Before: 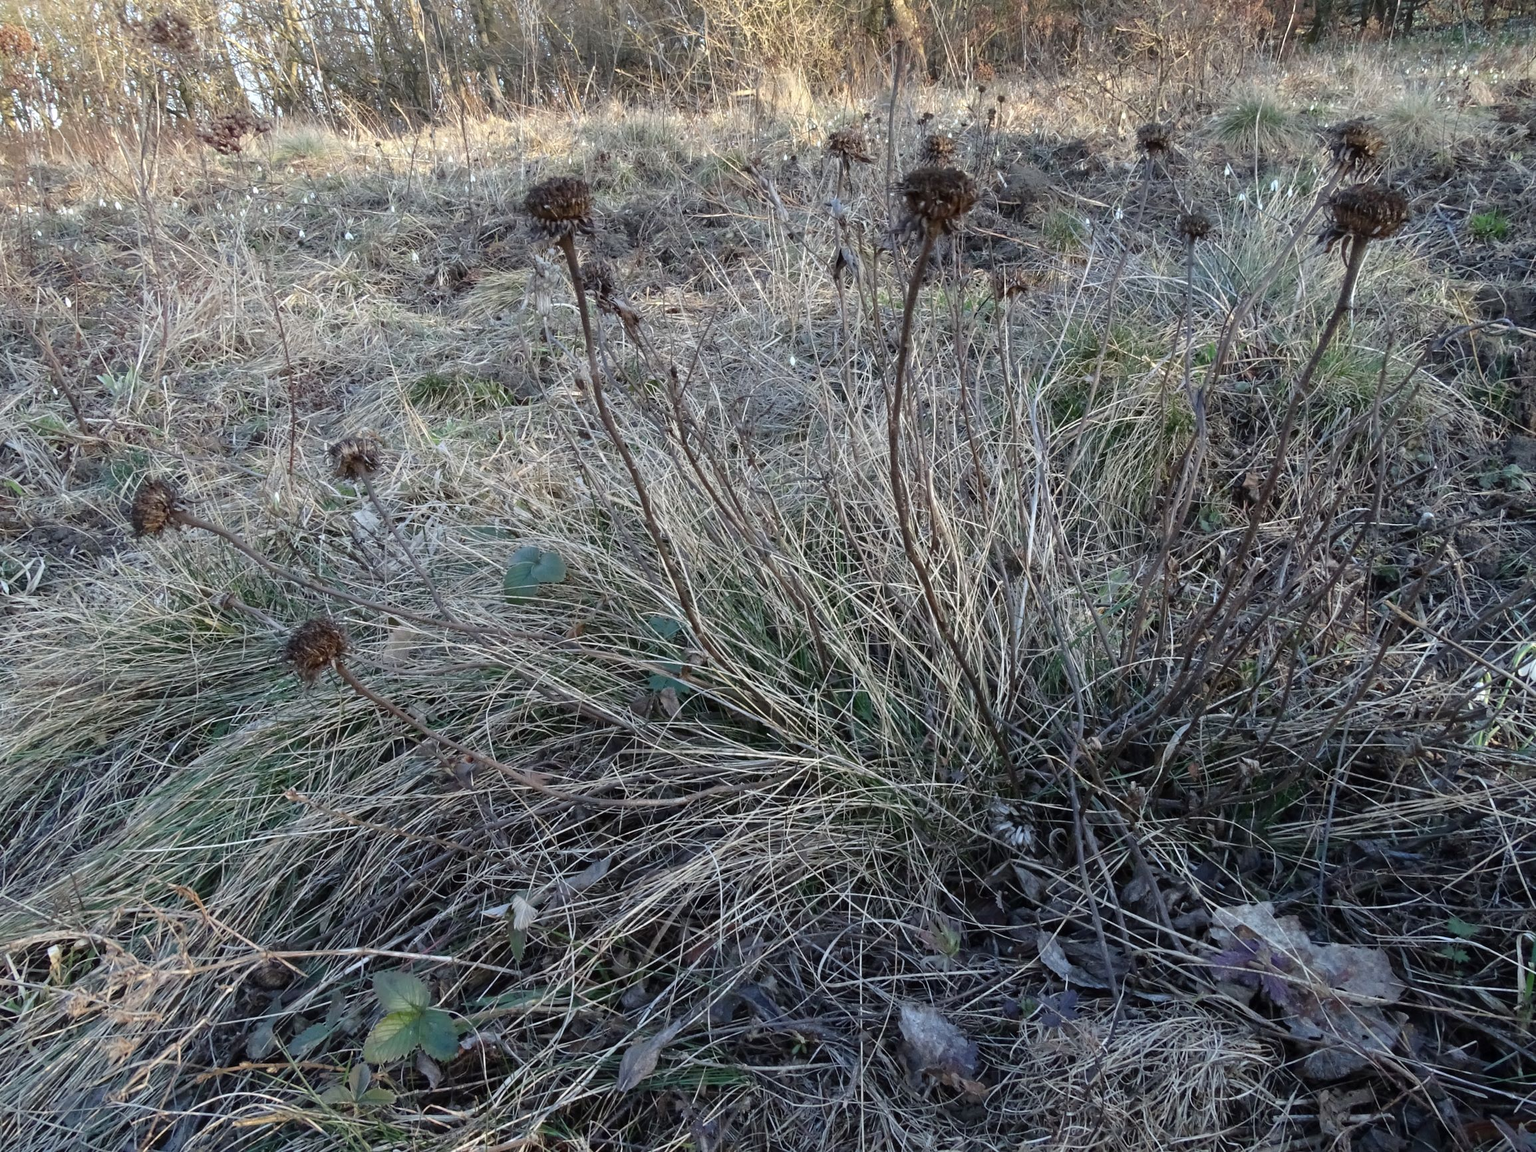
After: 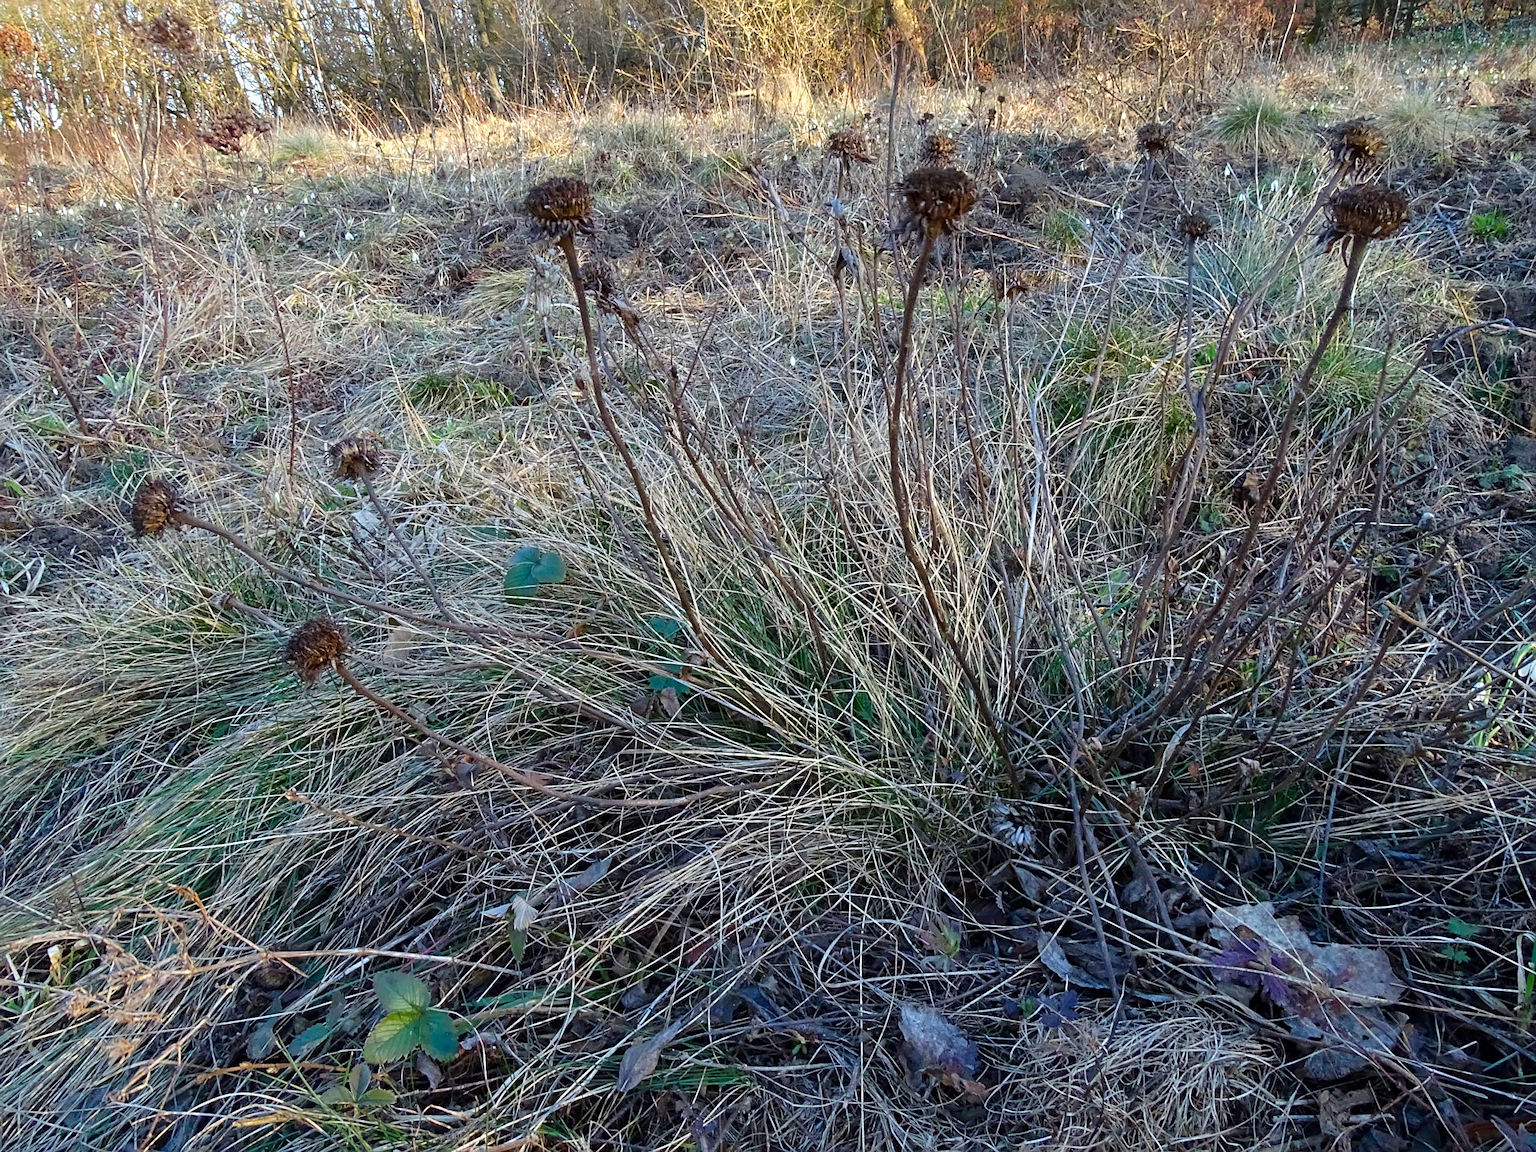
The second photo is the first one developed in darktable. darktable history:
sharpen: on, module defaults
velvia: strength 51.31%, mid-tones bias 0.504
local contrast: mode bilateral grid, contrast 20, coarseness 49, detail 120%, midtone range 0.2
tone equalizer: edges refinement/feathering 500, mask exposure compensation -1.57 EV, preserve details no
